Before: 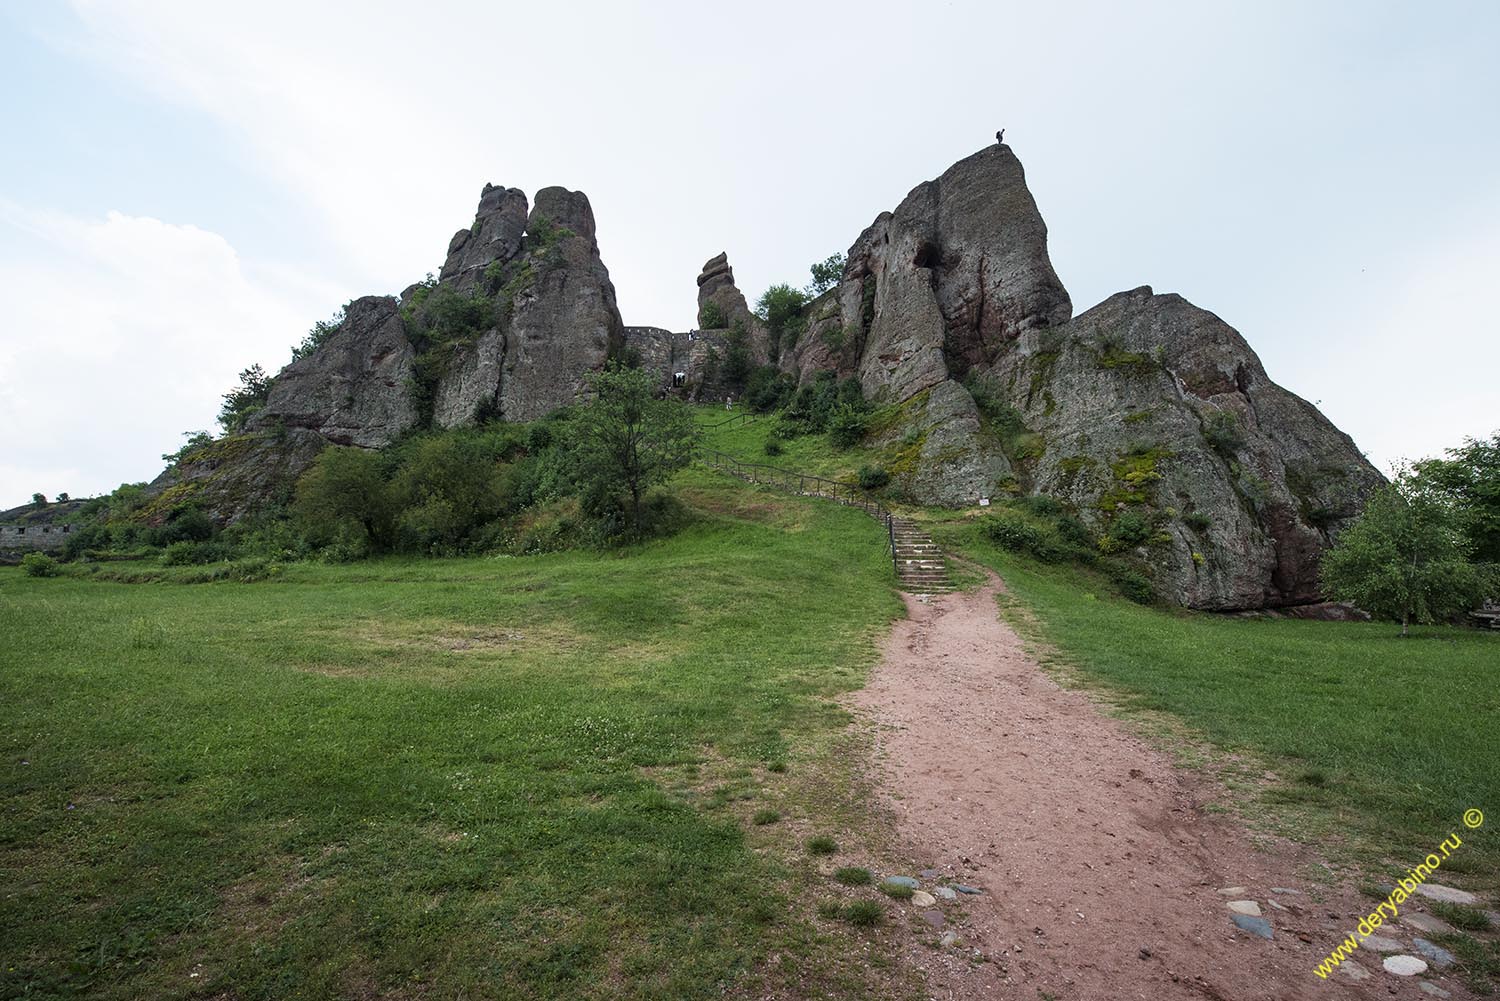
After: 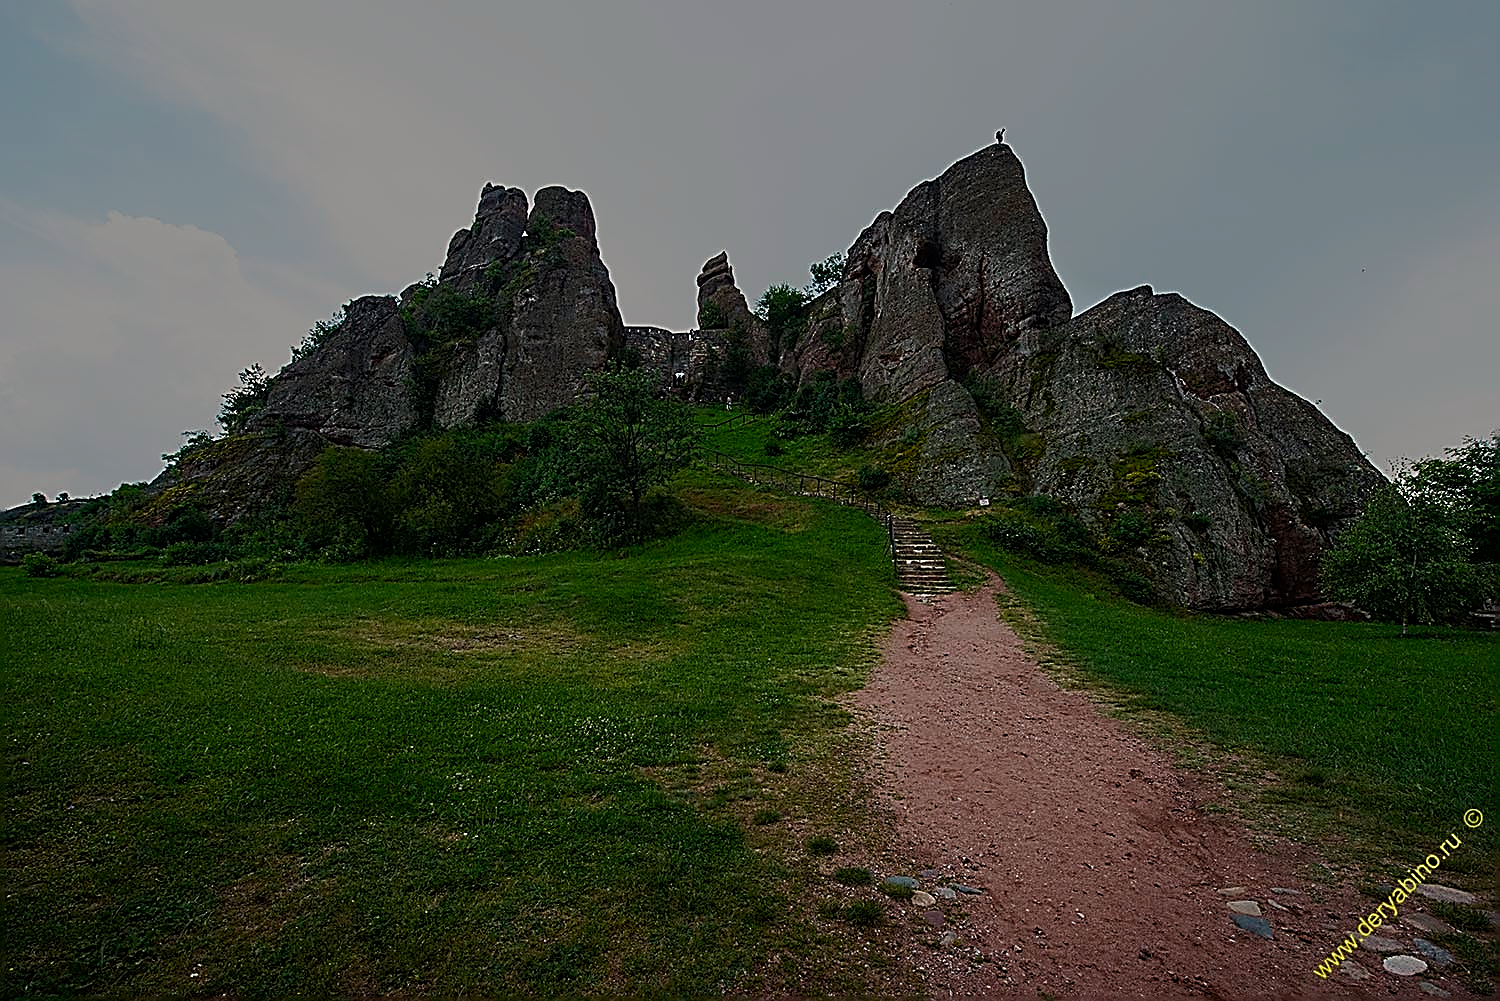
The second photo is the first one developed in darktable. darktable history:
sharpen: amount 1.987
color balance rgb: perceptual saturation grading › global saturation 0.718%, perceptual saturation grading › highlights -17.887%, perceptual saturation grading › mid-tones 33.837%, perceptual saturation grading › shadows 50.563%, perceptual brilliance grading › global brilliance 20.987%, perceptual brilliance grading › shadows -35.163%, contrast -9.402%
tone equalizer: -8 EV -1.96 EV, -7 EV -1.99 EV, -6 EV -1.98 EV, -5 EV -1.98 EV, -4 EV -1.97 EV, -3 EV -1.99 EV, -2 EV -1.98 EV, -1 EV -1.62 EV, +0 EV -1.99 EV
color correction: highlights a* 0.776, highlights b* 2.88, saturation 1.08
